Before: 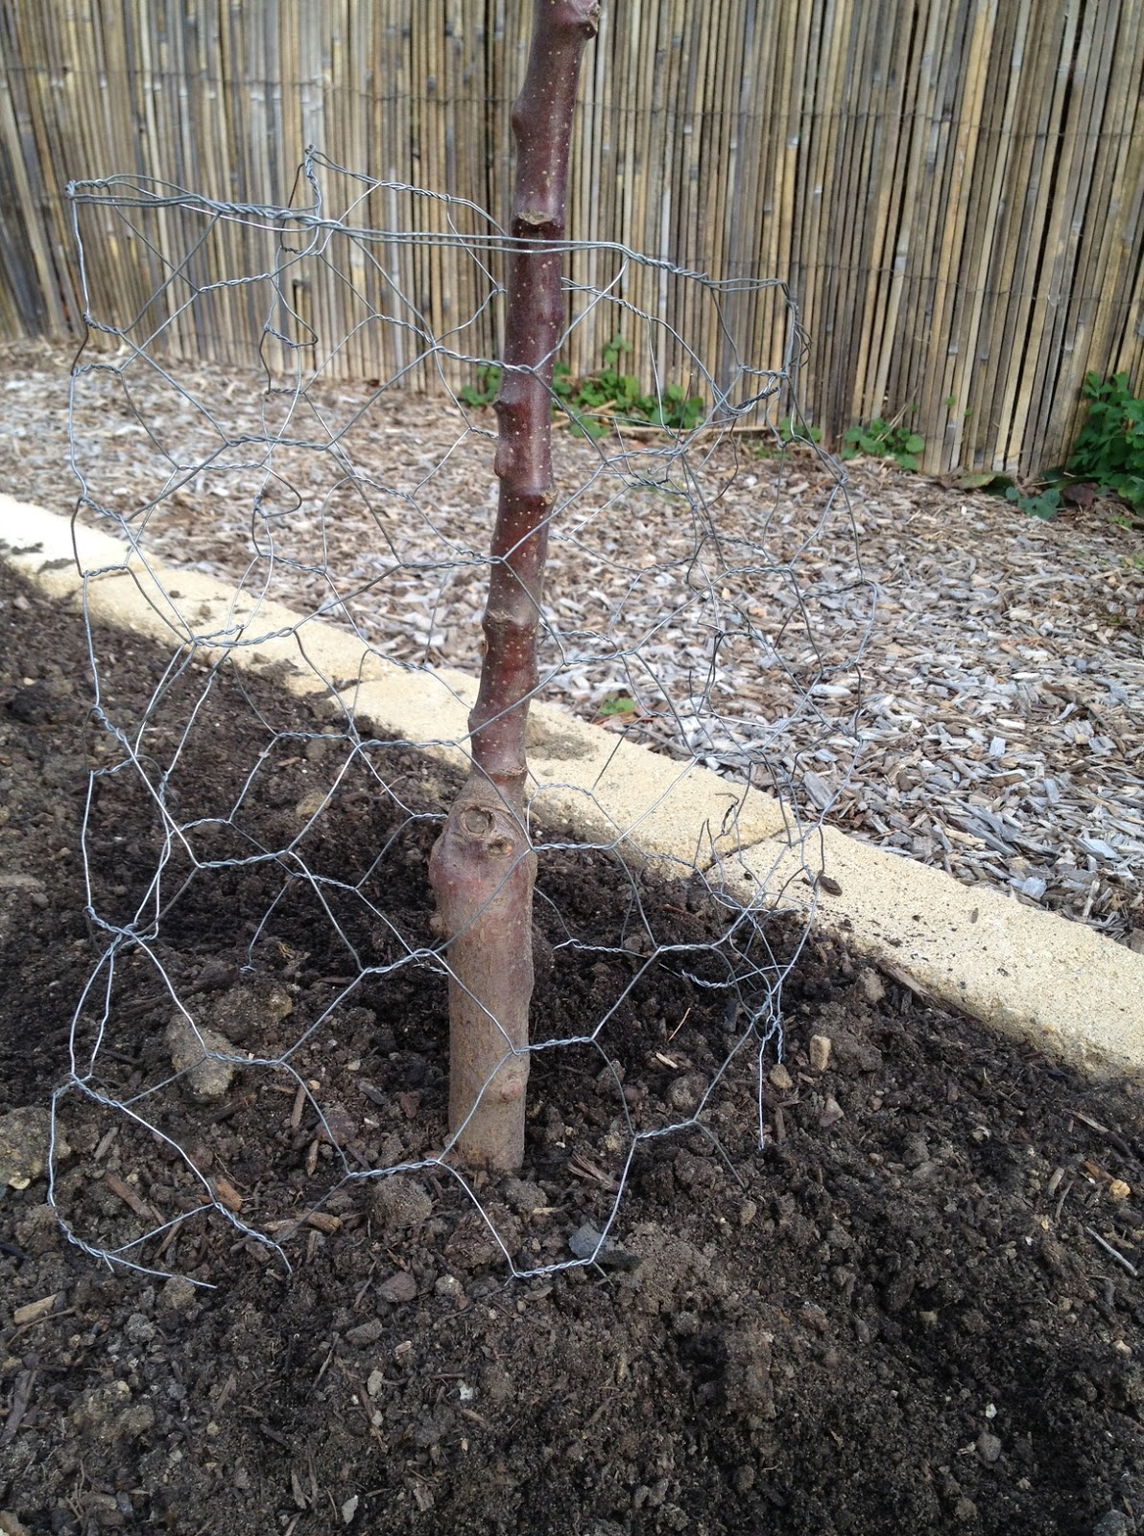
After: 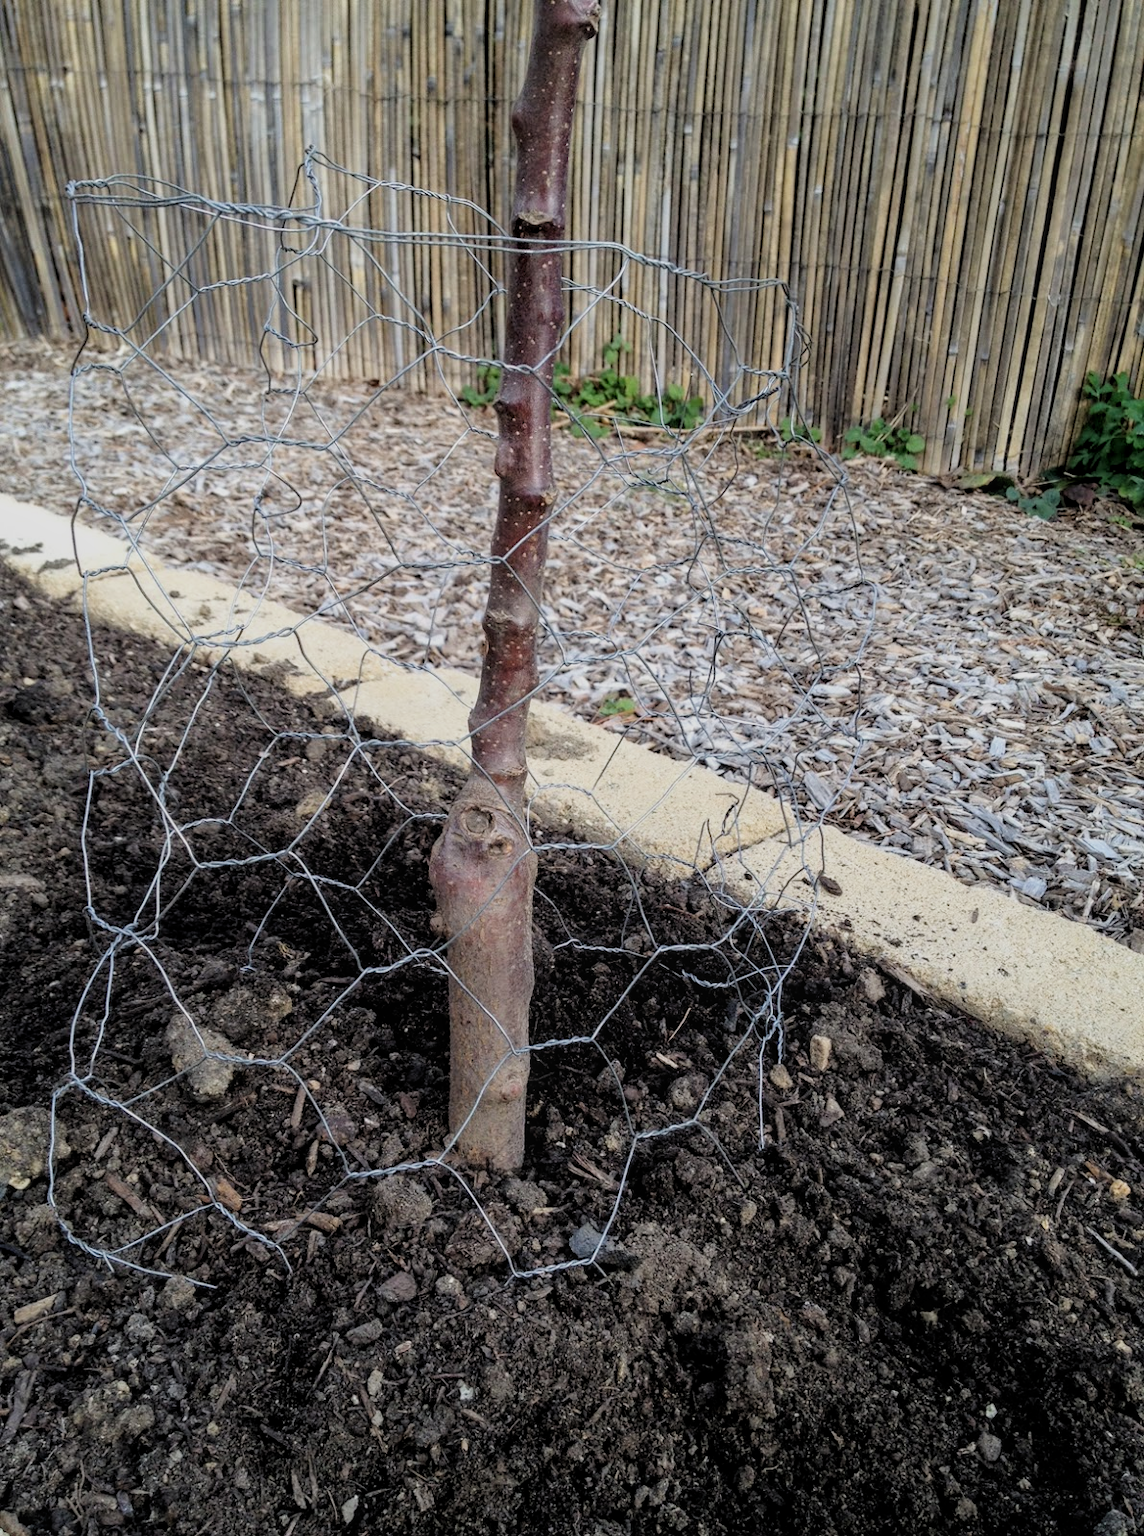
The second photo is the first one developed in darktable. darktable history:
local contrast: detail 114%
filmic rgb: black relative exposure -7.77 EV, white relative exposure 4.45 EV, target black luminance 0%, hardness 3.75, latitude 50.7%, contrast 1.074, highlights saturation mix 9.2%, shadows ↔ highlights balance -0.273%
